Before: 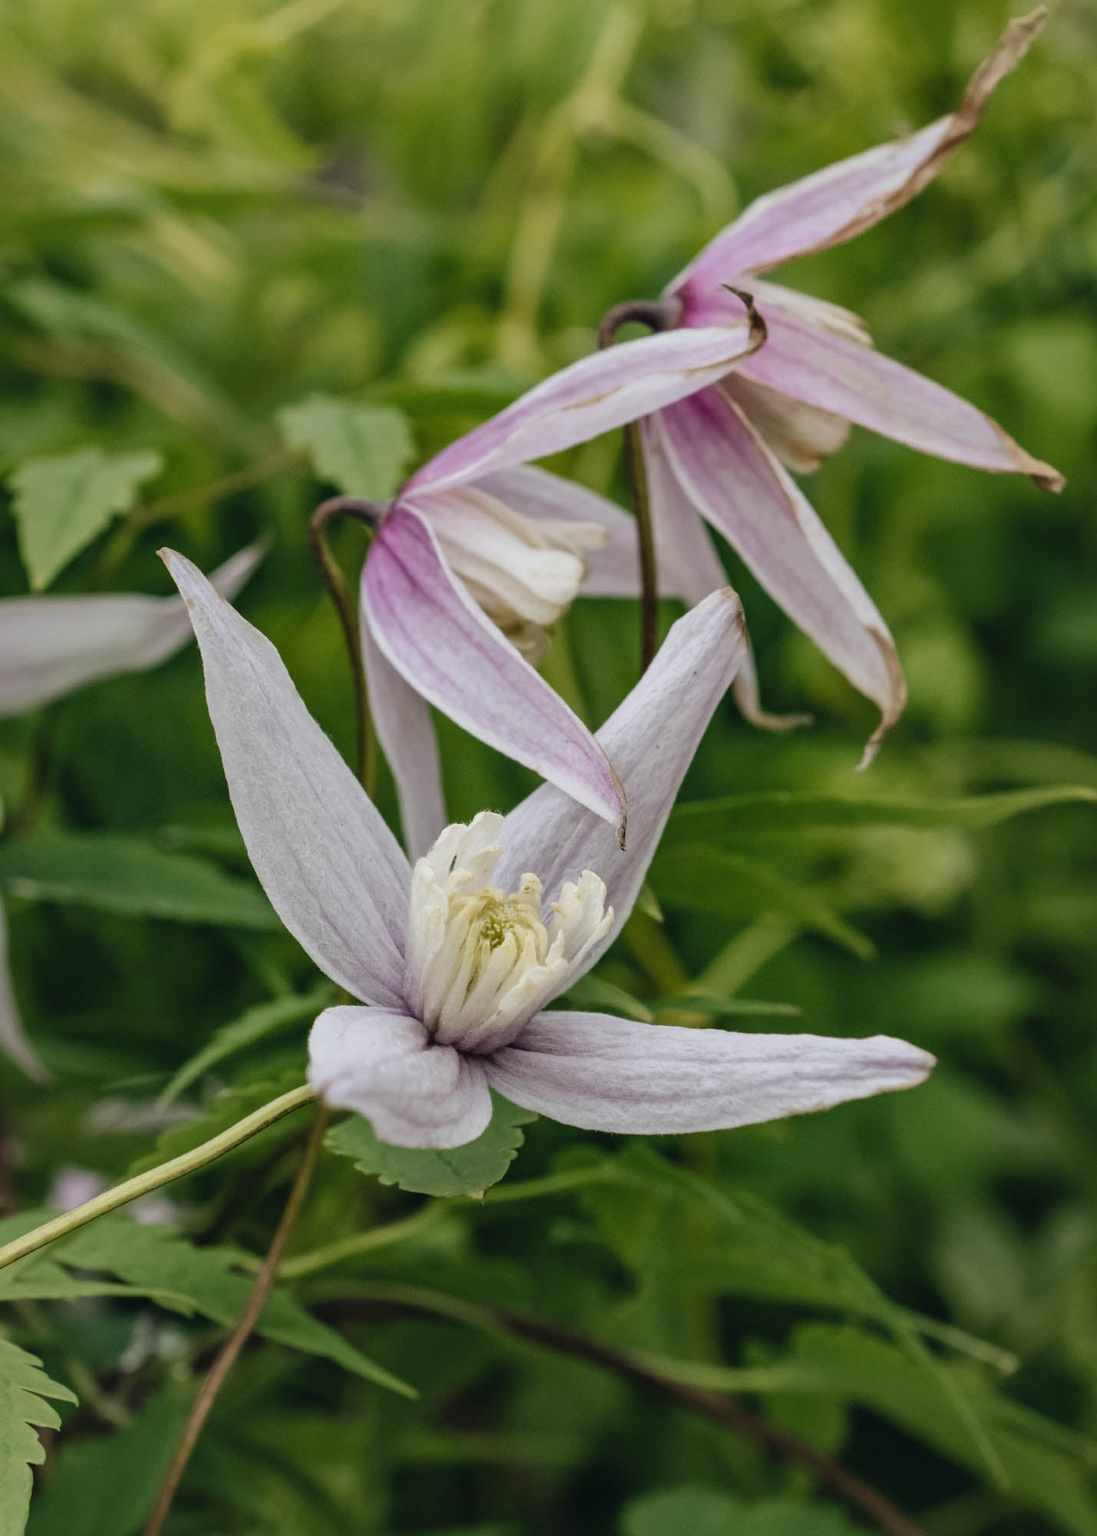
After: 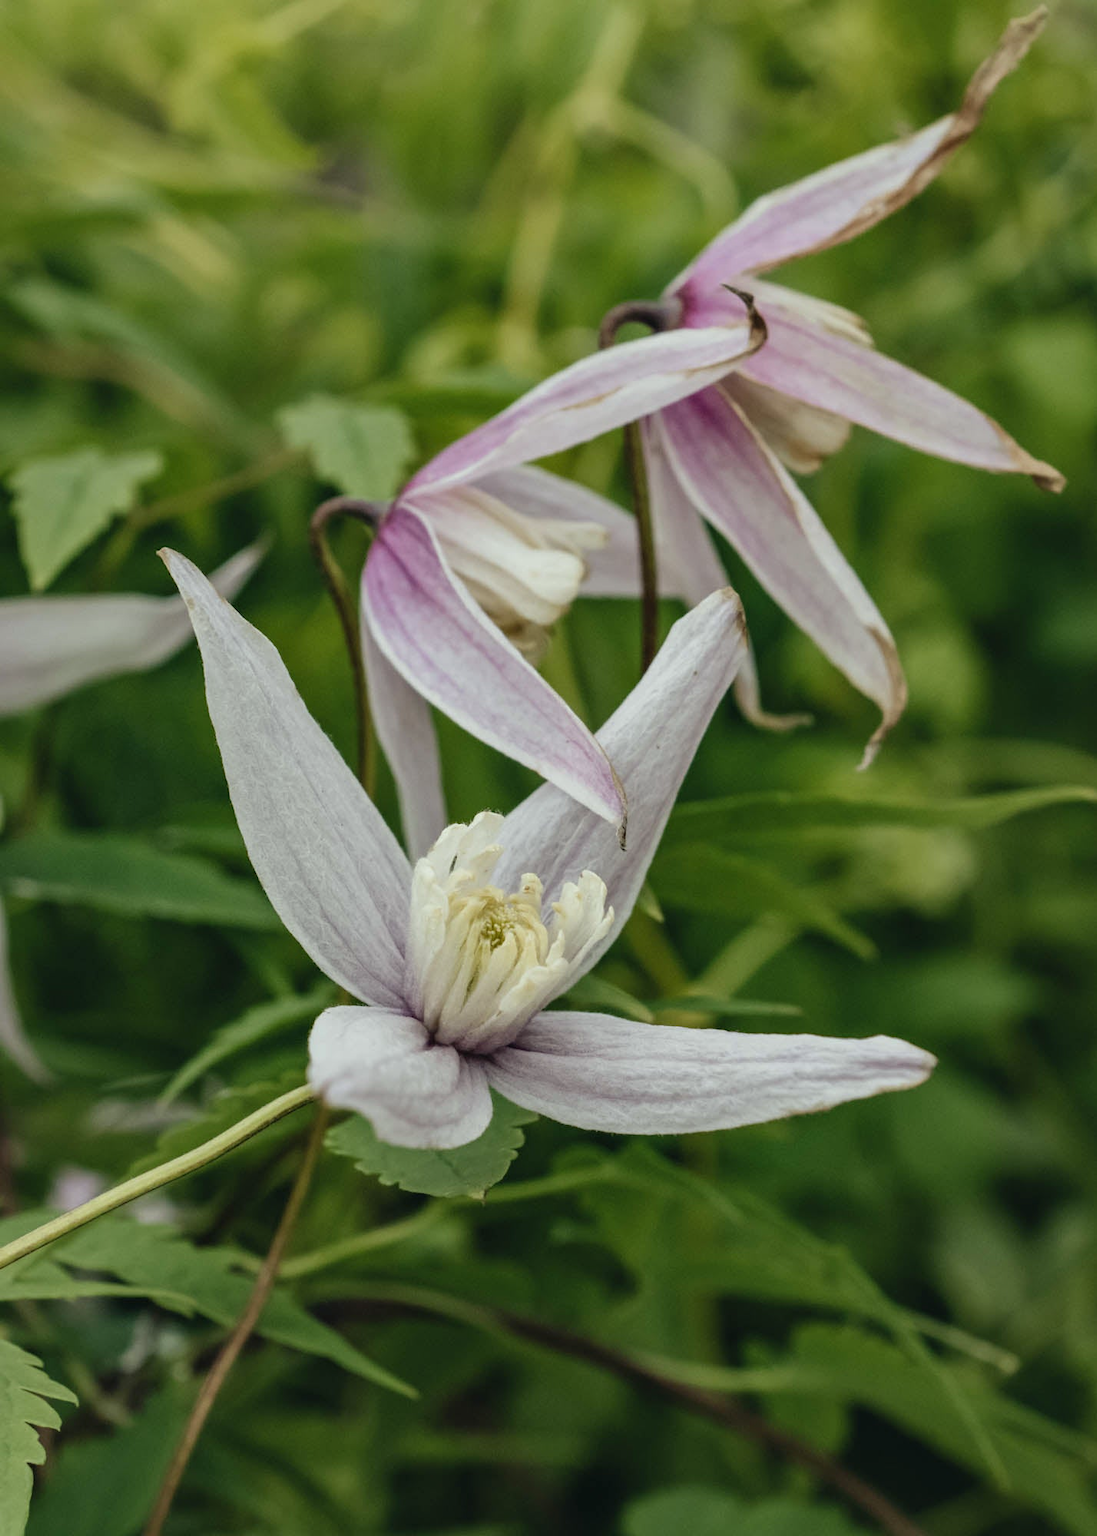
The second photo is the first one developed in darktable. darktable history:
color correction: highlights a* -4.58, highlights b* 5.06, saturation 0.936
